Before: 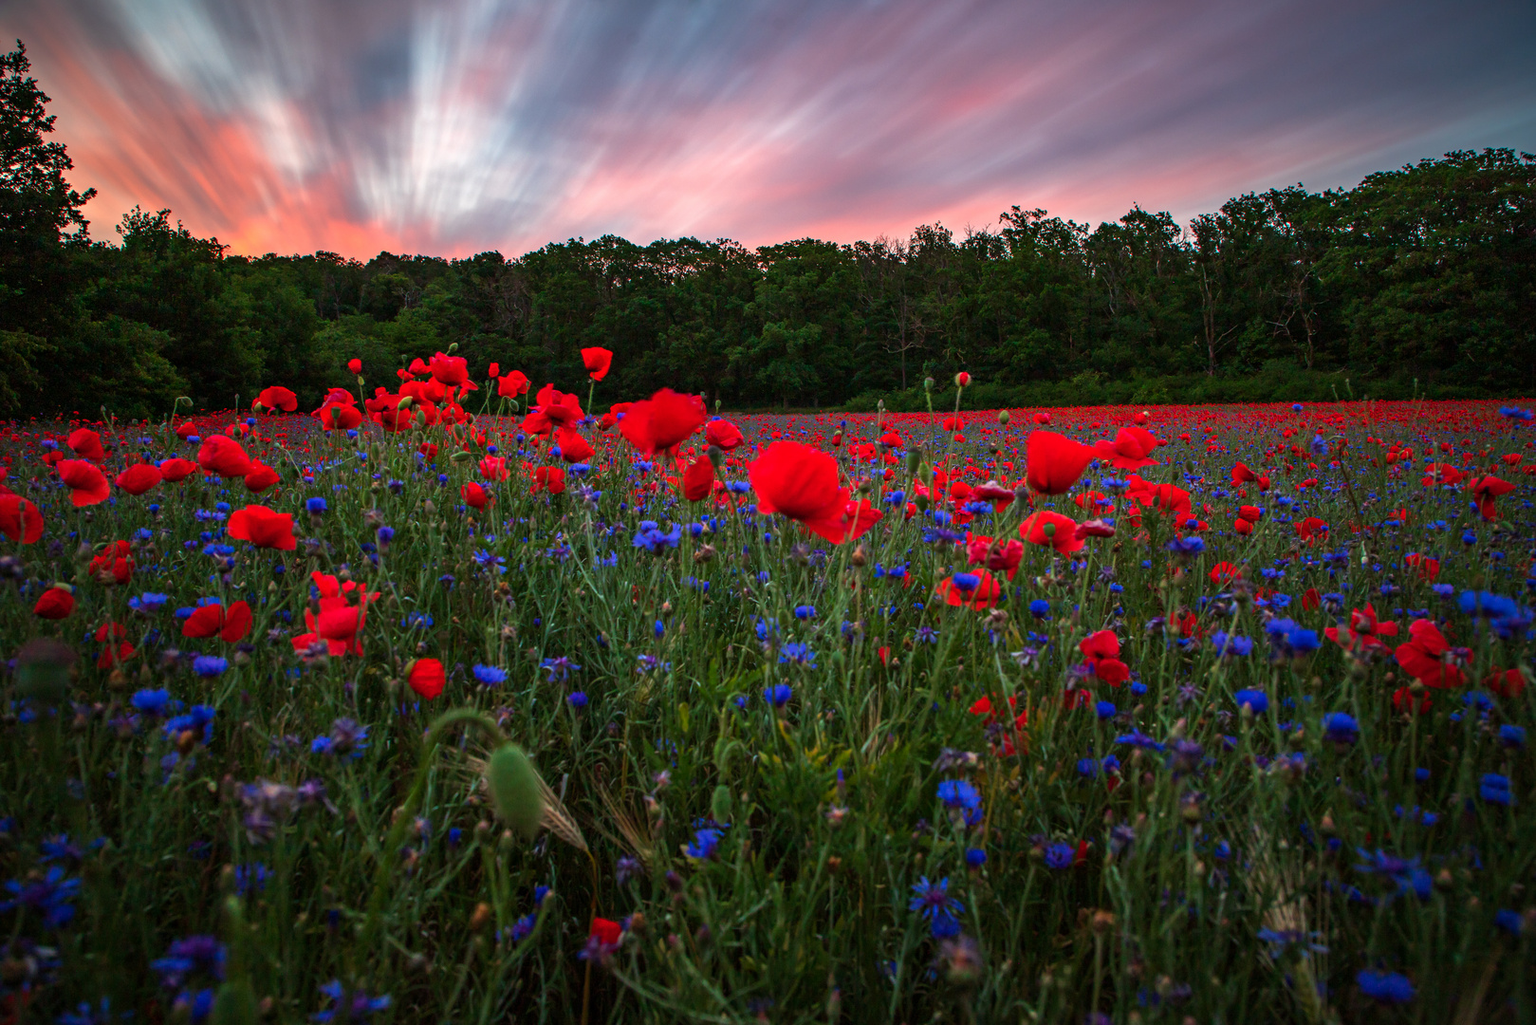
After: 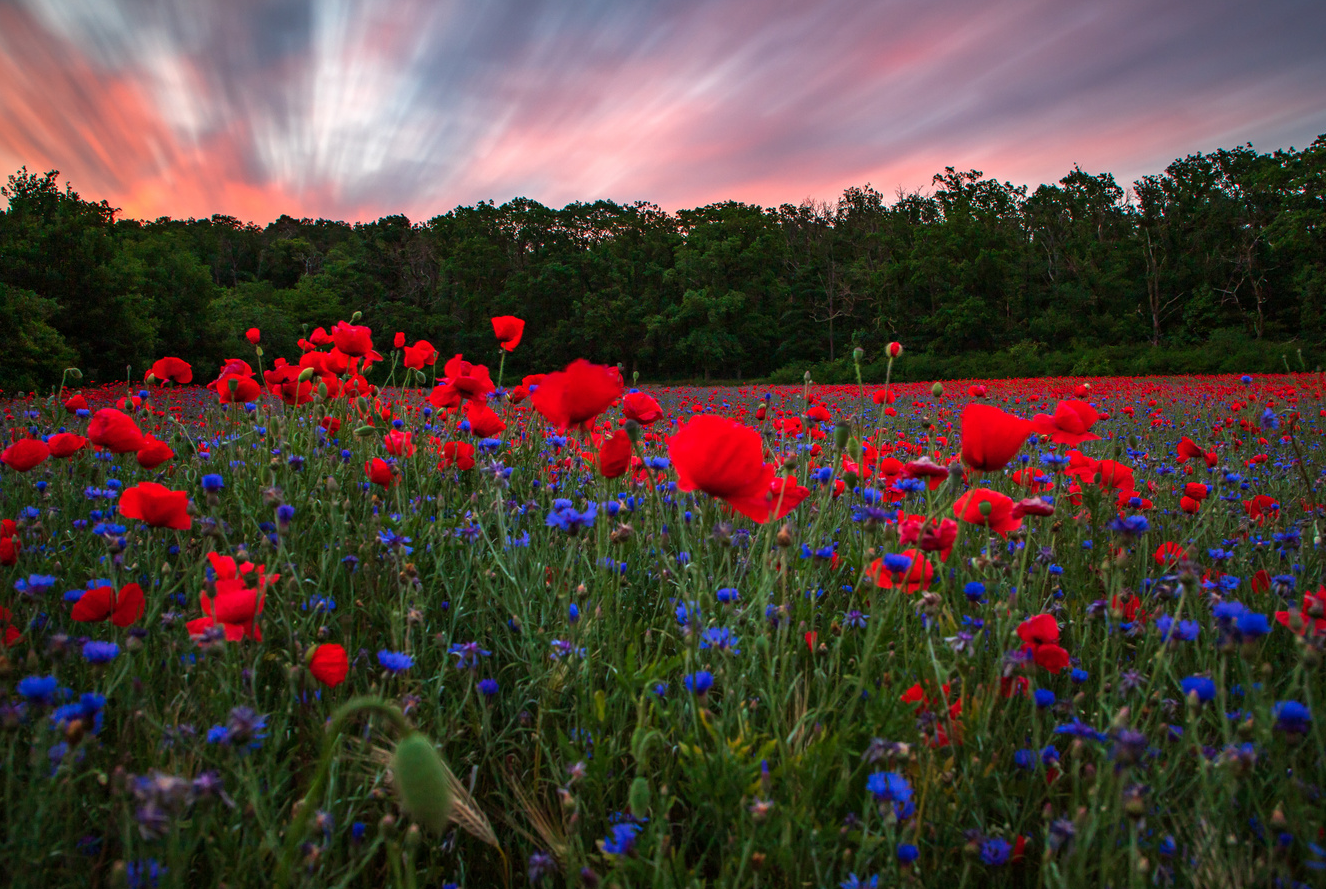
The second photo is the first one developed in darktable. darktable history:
crop and rotate: left 7.483%, top 4.663%, right 10.594%, bottom 12.932%
